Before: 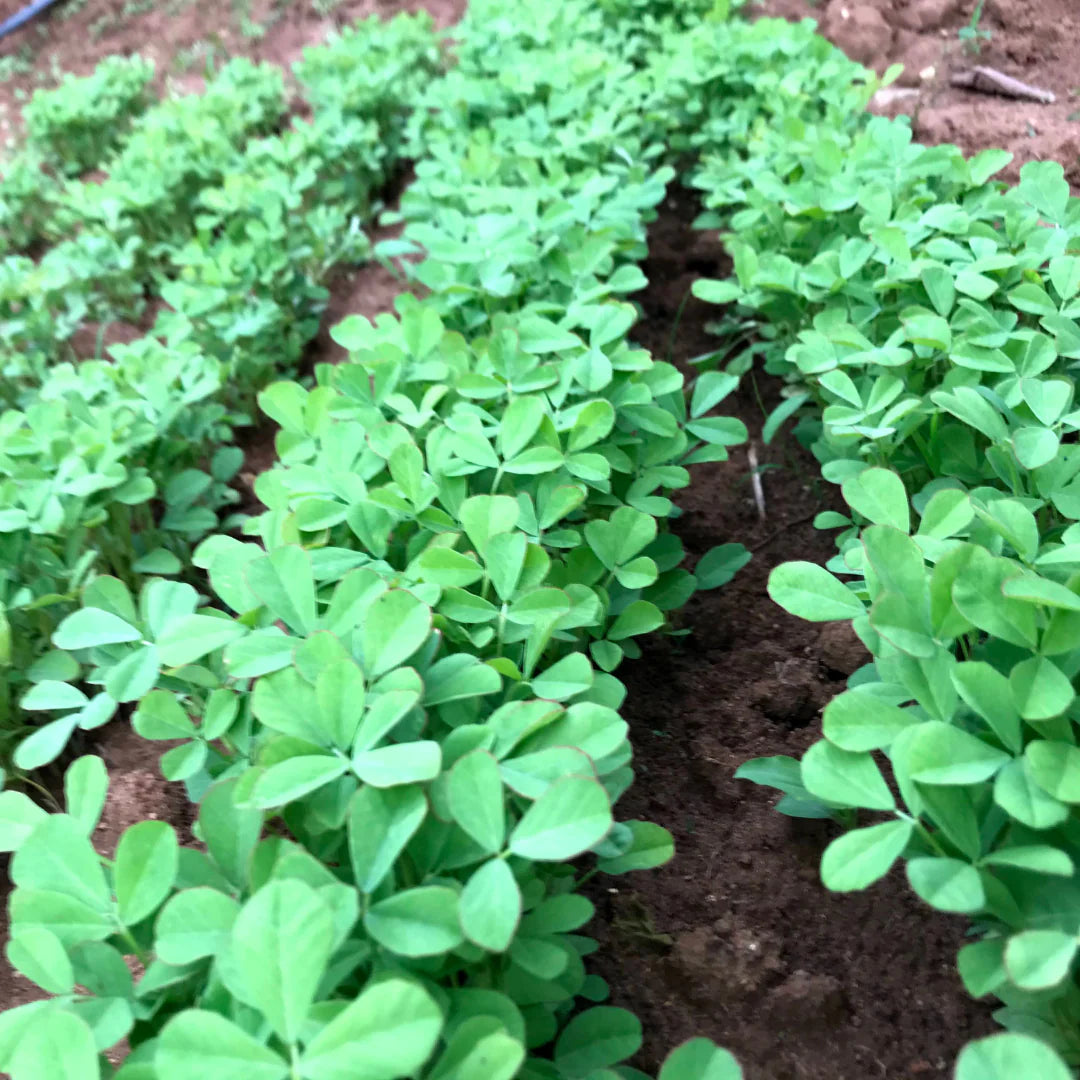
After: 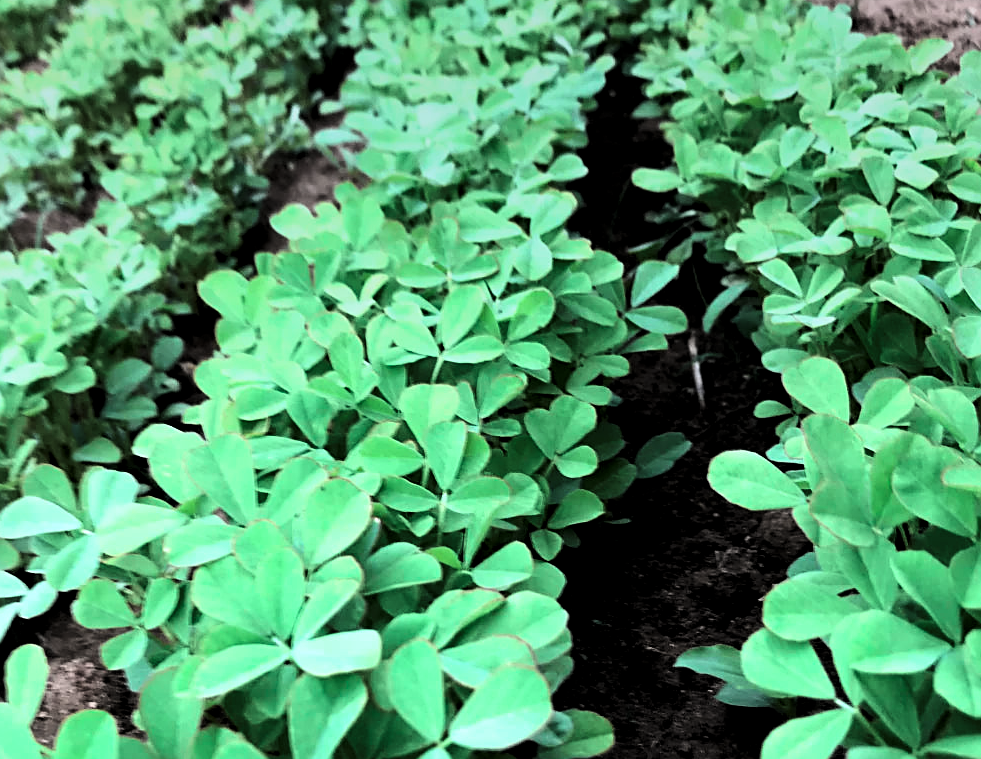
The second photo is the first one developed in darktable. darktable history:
graduated density: on, module defaults
levels: levels [0.101, 0.578, 0.953]
tone curve: curves: ch0 [(0, 0) (0.078, 0.052) (0.236, 0.22) (0.427, 0.472) (0.508, 0.586) (0.654, 0.742) (0.793, 0.851) (0.994, 0.974)]; ch1 [(0, 0) (0.161, 0.092) (0.35, 0.33) (0.392, 0.392) (0.456, 0.456) (0.505, 0.502) (0.537, 0.518) (0.553, 0.534) (0.602, 0.579) (0.718, 0.718) (1, 1)]; ch2 [(0, 0) (0.346, 0.362) (0.411, 0.412) (0.502, 0.502) (0.531, 0.521) (0.586, 0.59) (0.621, 0.604) (1, 1)], color space Lab, independent channels, preserve colors none
sharpen: on, module defaults
local contrast: mode bilateral grid, contrast 100, coarseness 100, detail 108%, midtone range 0.2
crop: left 5.596%, top 10.314%, right 3.534%, bottom 19.395%
